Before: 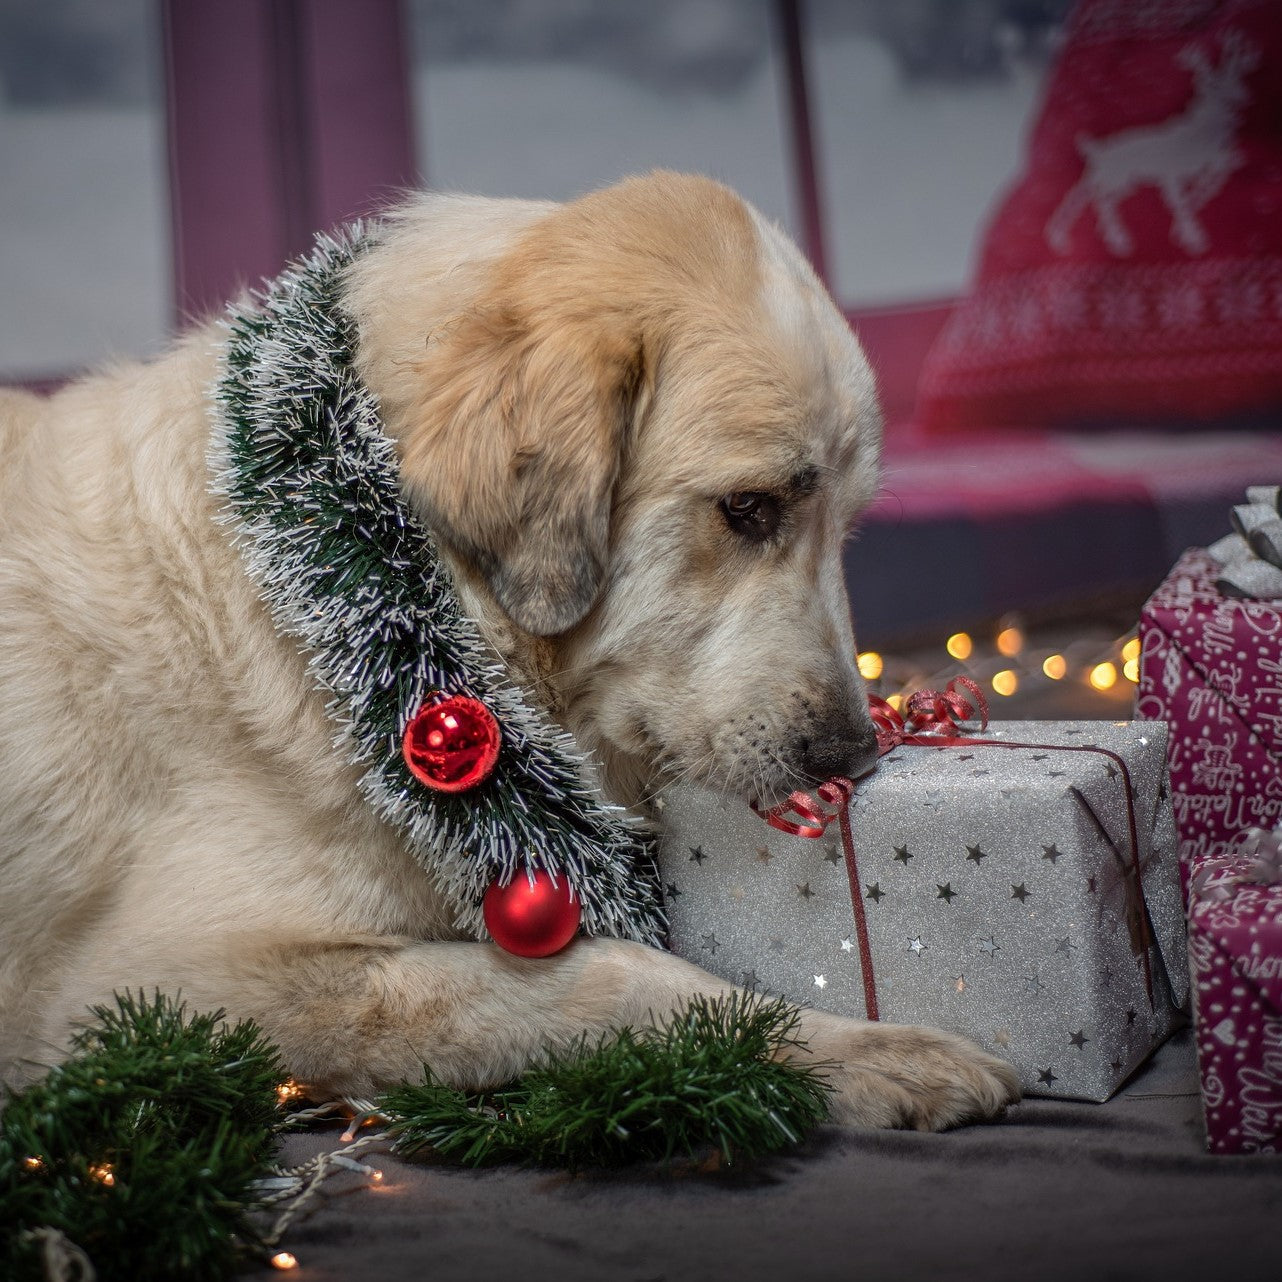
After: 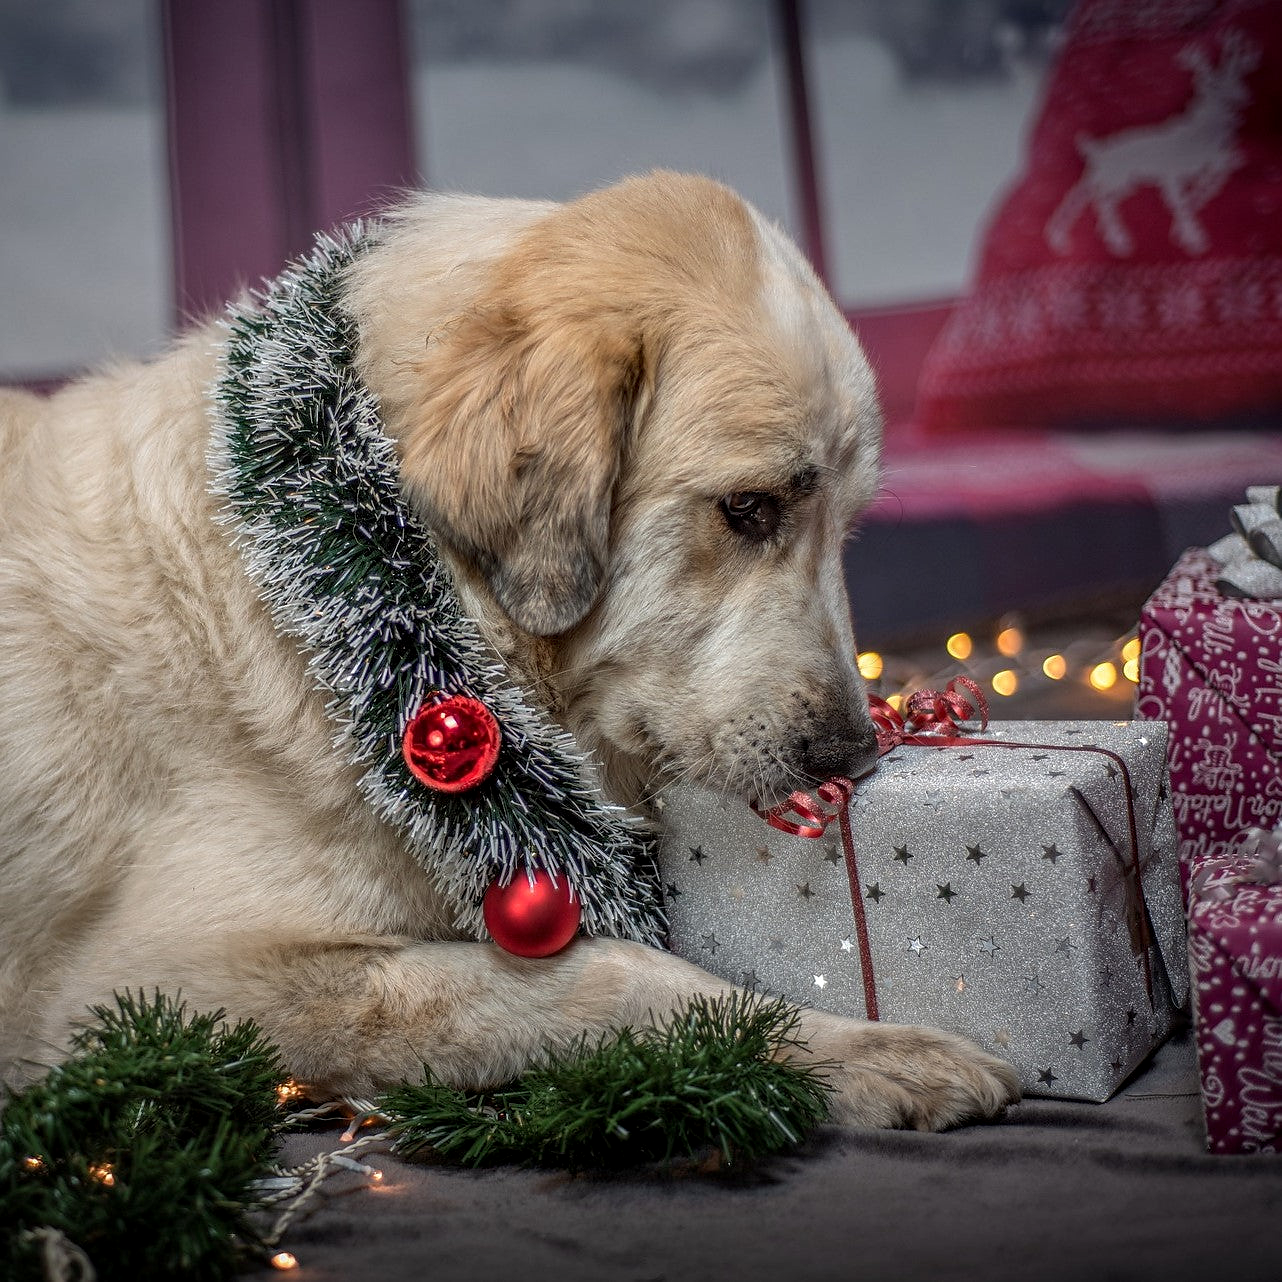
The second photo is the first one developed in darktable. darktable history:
local contrast: on, module defaults
sharpen: radius 0.989, threshold 1.039
